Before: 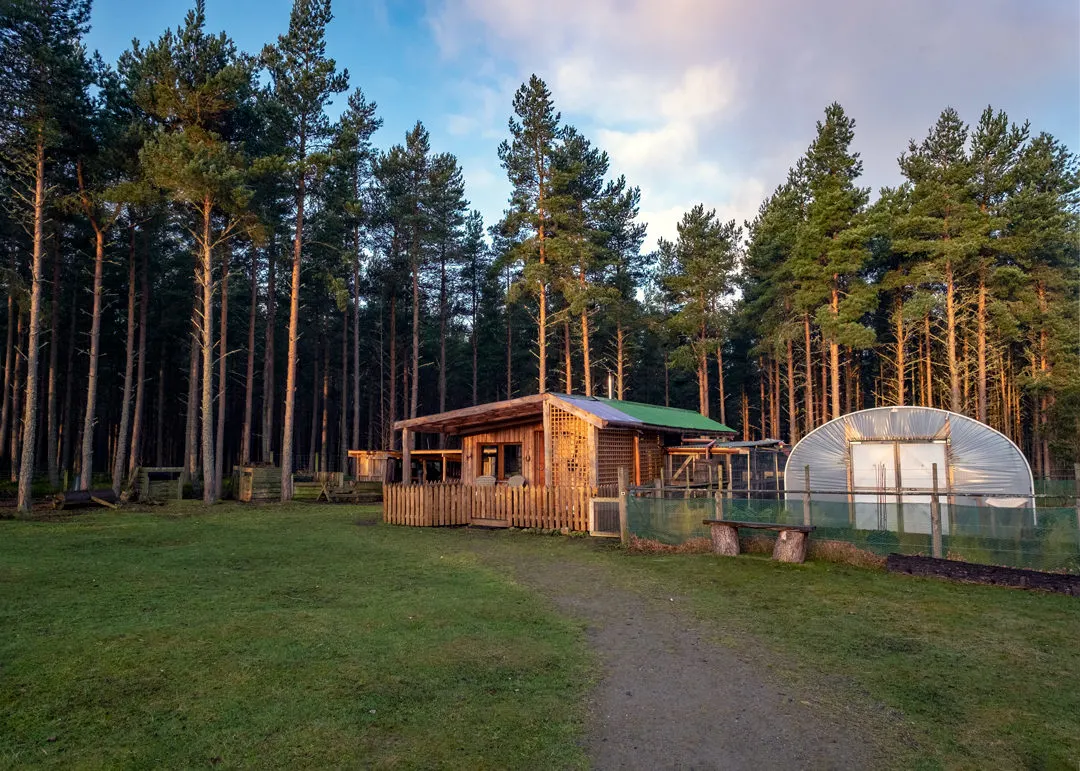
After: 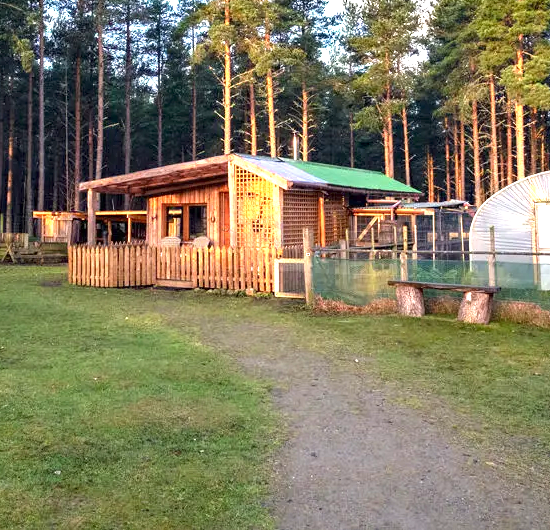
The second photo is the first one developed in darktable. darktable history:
exposure: exposure 1.5 EV, compensate highlight preservation false
crop and rotate: left 29.237%, top 31.152%, right 19.807%
